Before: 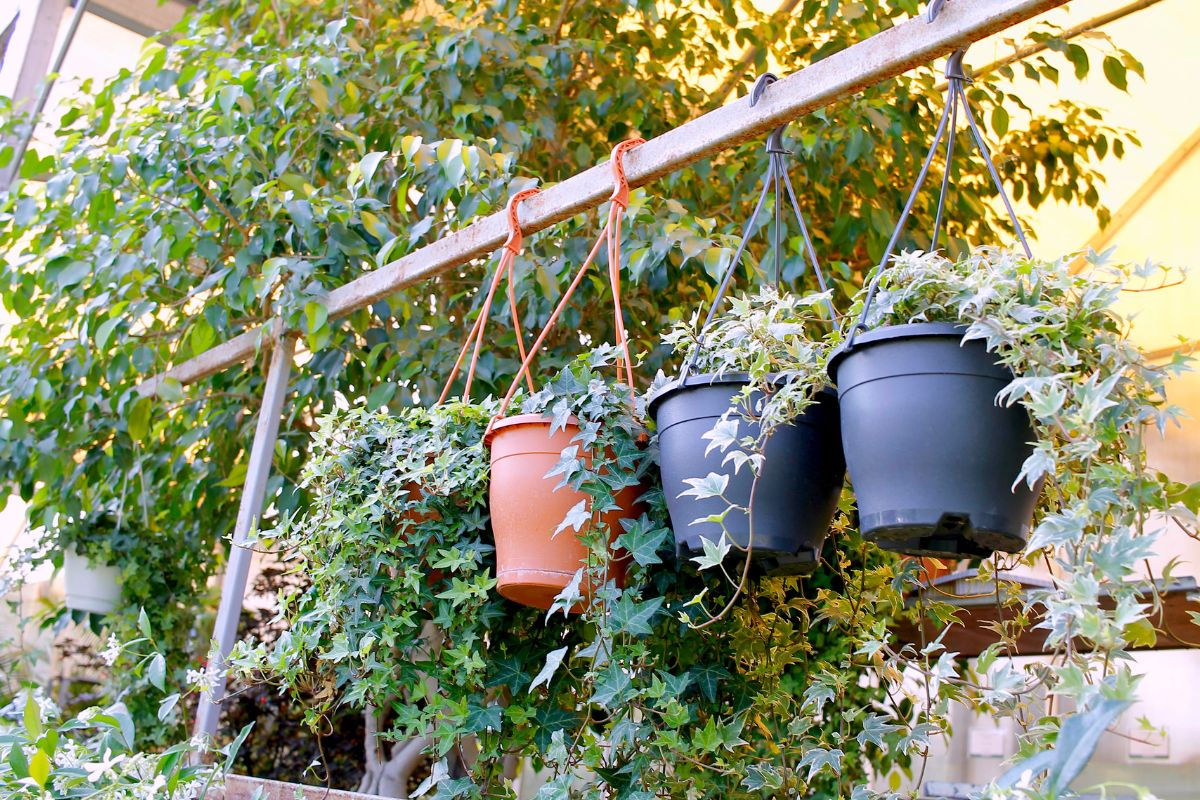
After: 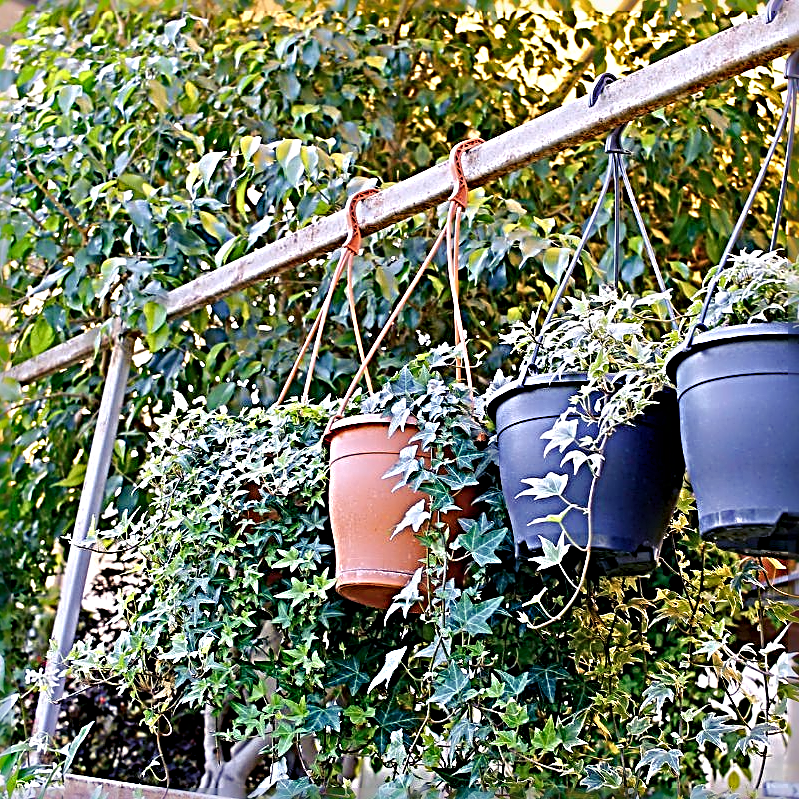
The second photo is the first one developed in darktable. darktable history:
sharpen: radius 4.03, amount 1.996
color balance rgb: shadows lift › luminance -28.727%, shadows lift › chroma 14.686%, shadows lift › hue 268.81°, perceptual saturation grading › global saturation 1.57%, perceptual saturation grading › highlights -2.211%, perceptual saturation grading › mid-tones 3.399%, perceptual saturation grading › shadows 8.976%
crop and rotate: left 13.438%, right 19.937%
